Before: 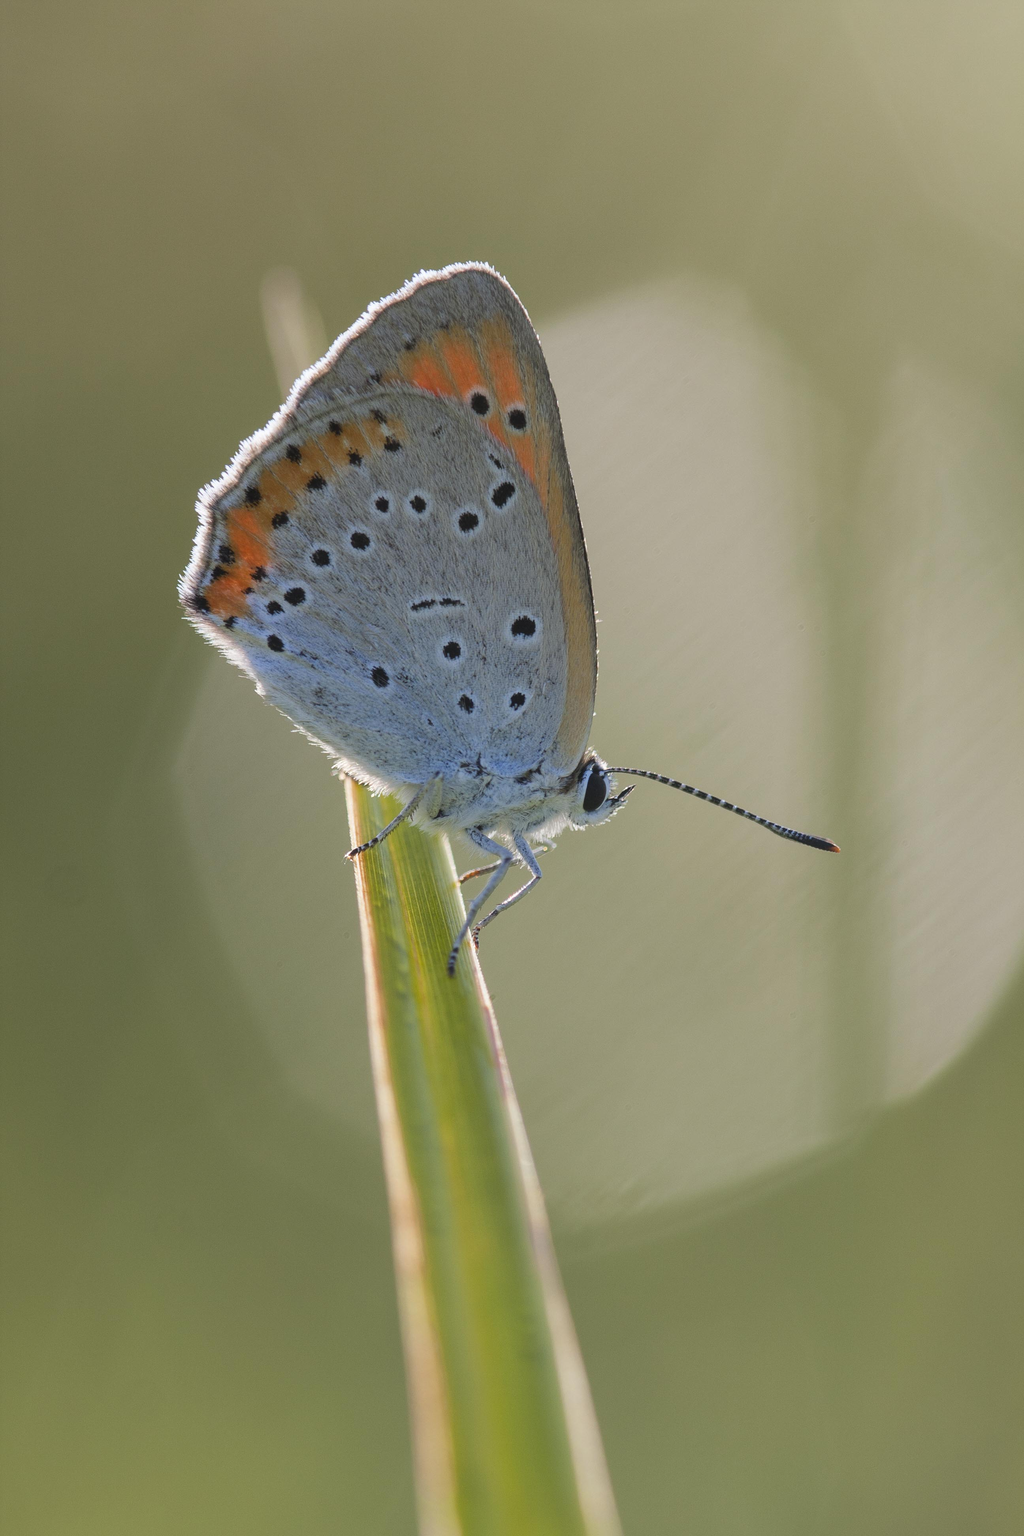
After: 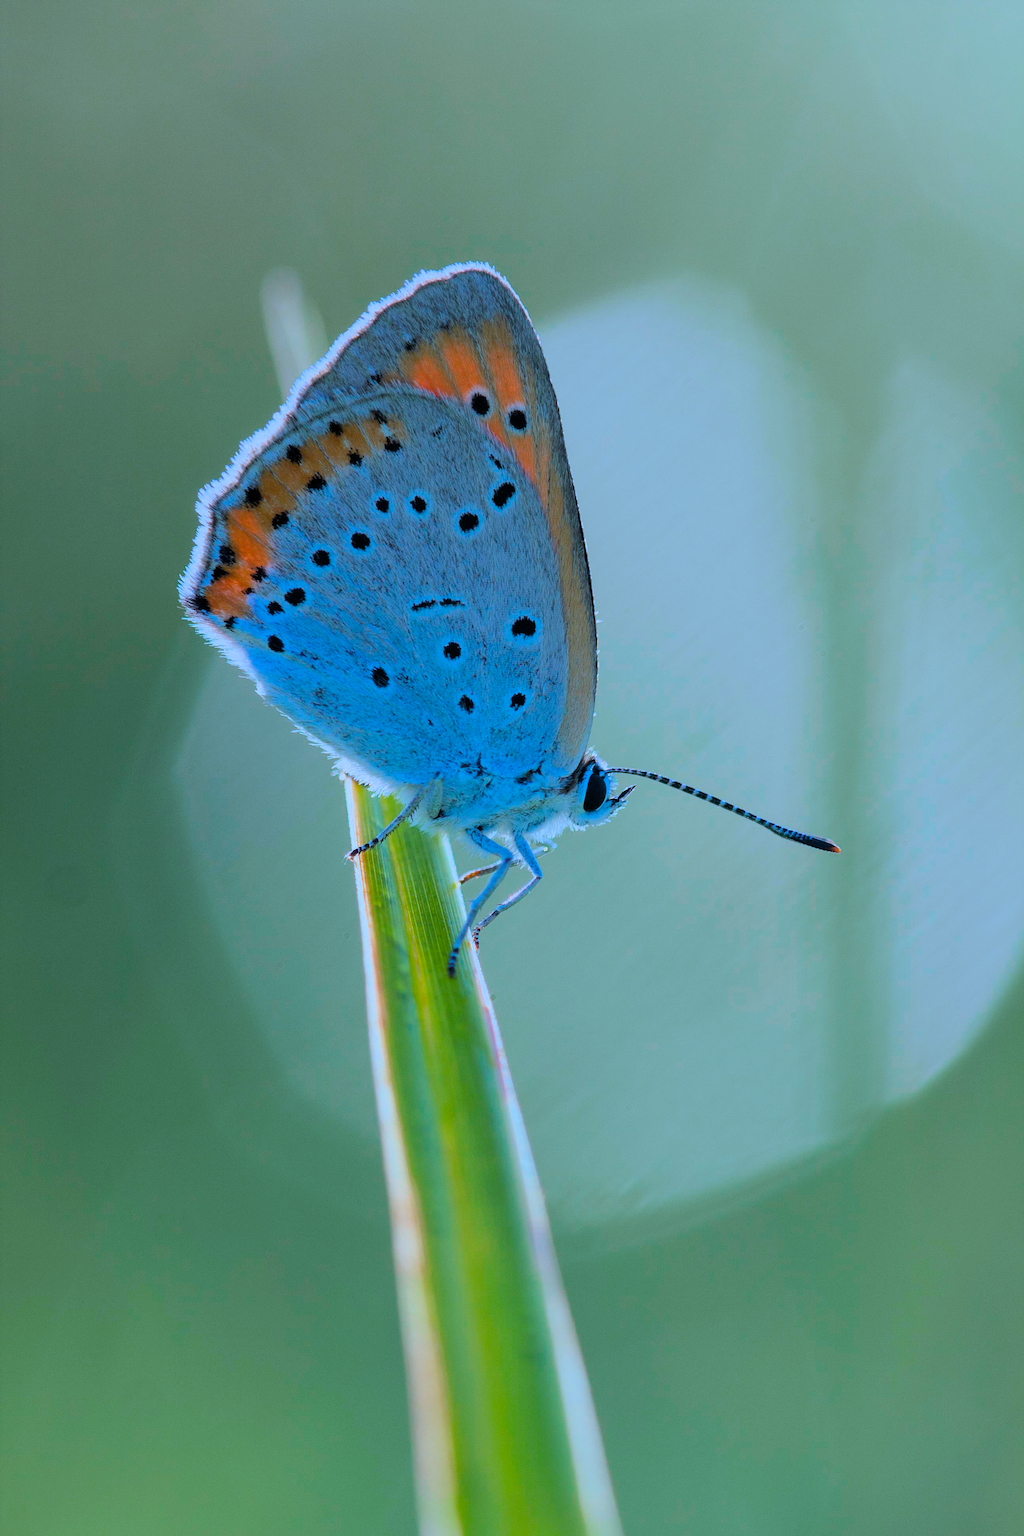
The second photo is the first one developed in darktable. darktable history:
filmic rgb: black relative exposure -5.77 EV, white relative exposure 3.39 EV, hardness 3.66, contrast 1.257, color science v6 (2022)
color calibration: illuminant custom, x 0.413, y 0.395, temperature 3350.12 K
color balance rgb: linear chroma grading › shadows -2.85%, linear chroma grading › global chroma 8.91%, perceptual saturation grading › global saturation 26.59%, global vibrance 18.51%
